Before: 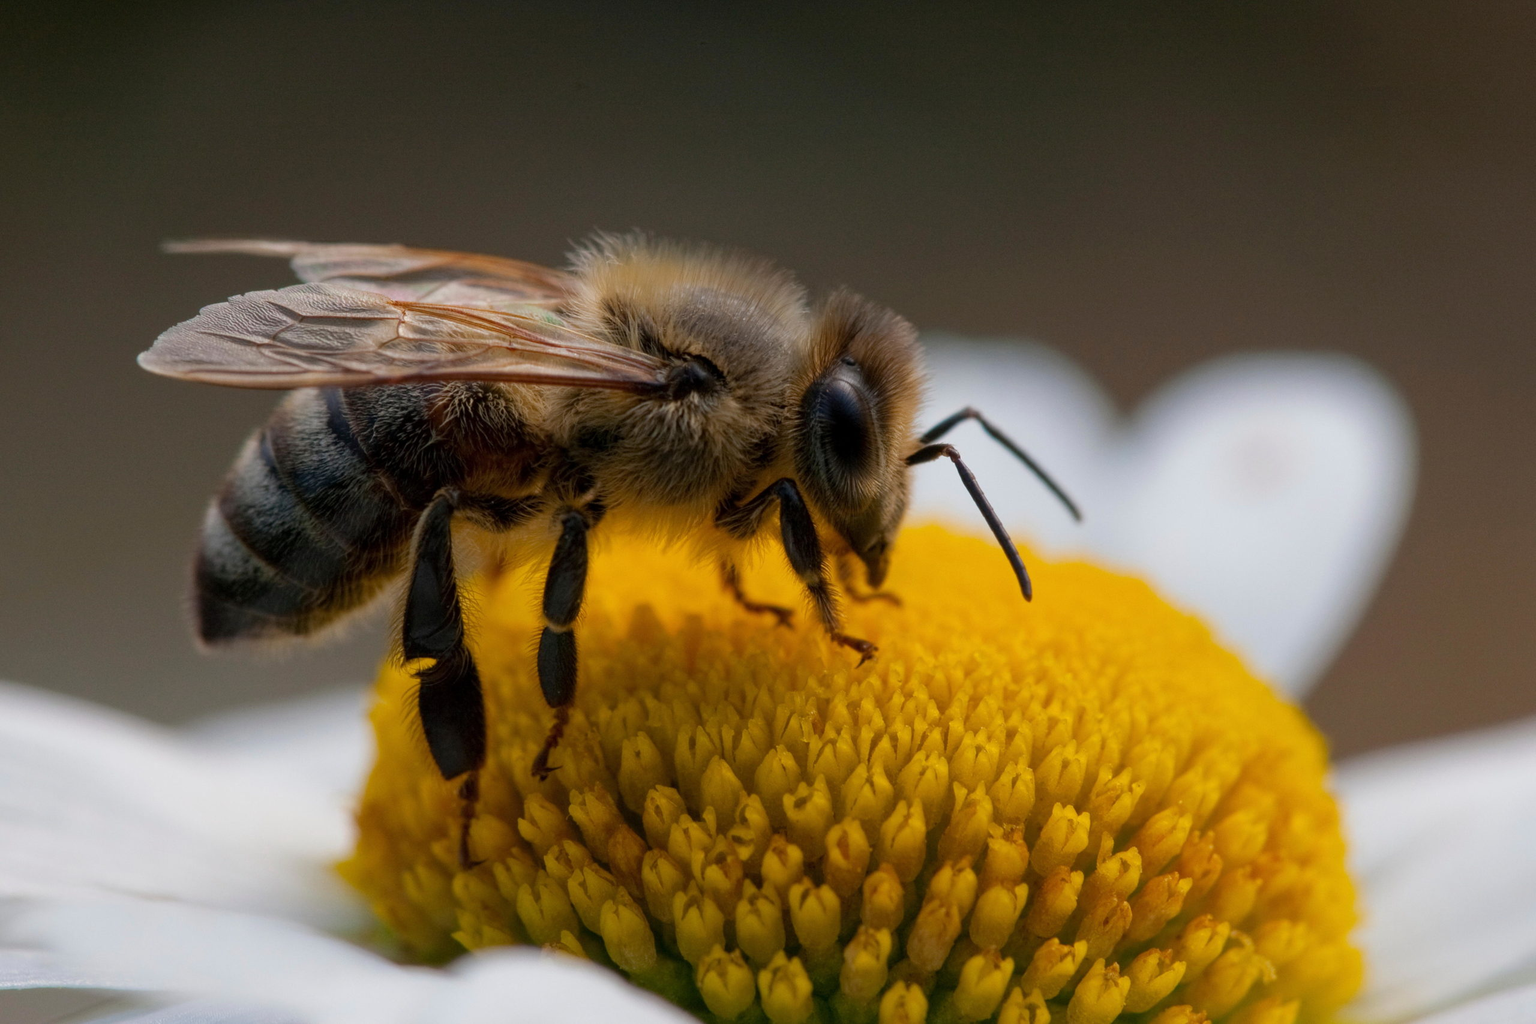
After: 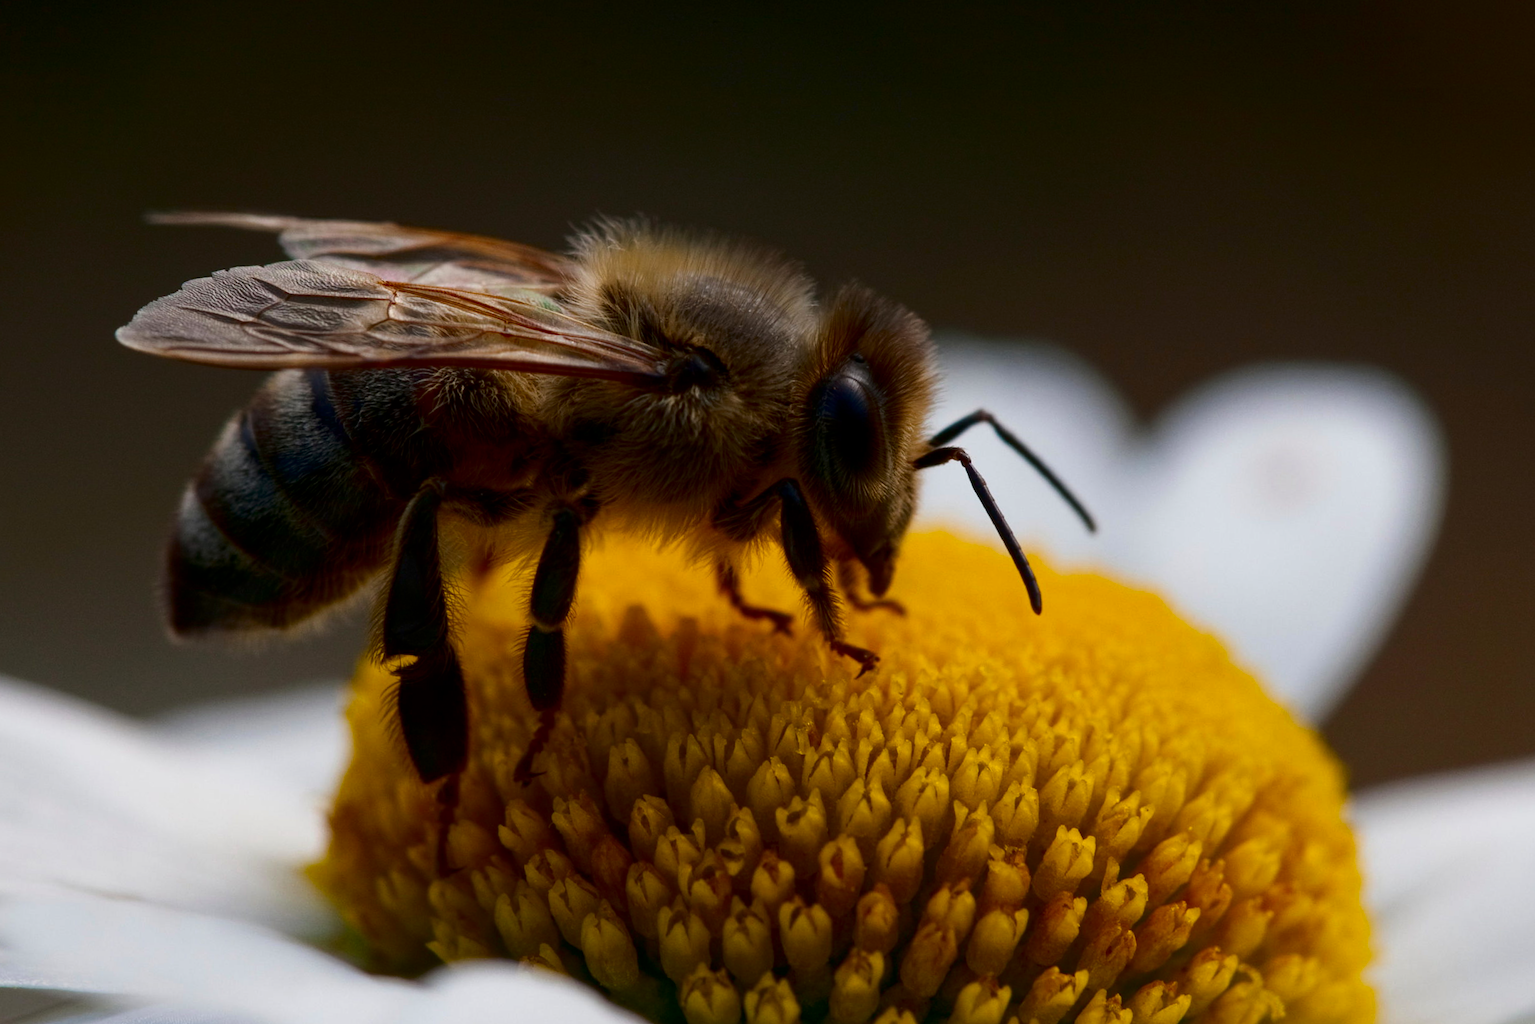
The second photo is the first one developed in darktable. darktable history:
contrast brightness saturation: contrast 0.19, brightness -0.24, saturation 0.11
crop and rotate: angle -1.69°
